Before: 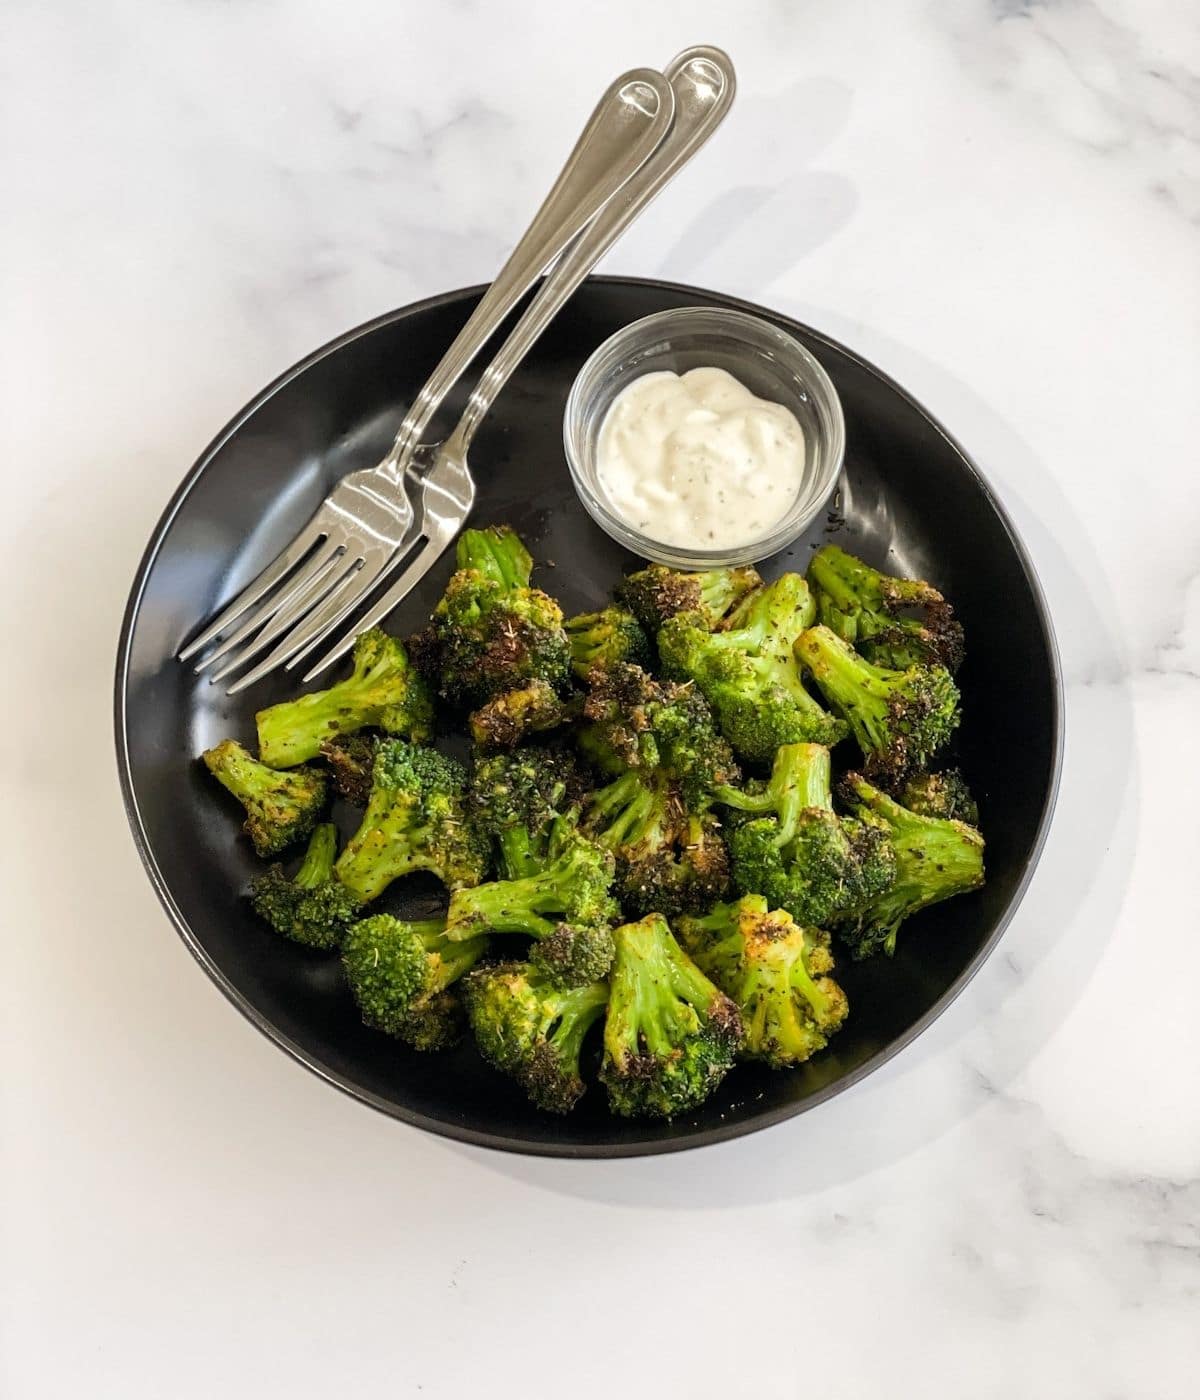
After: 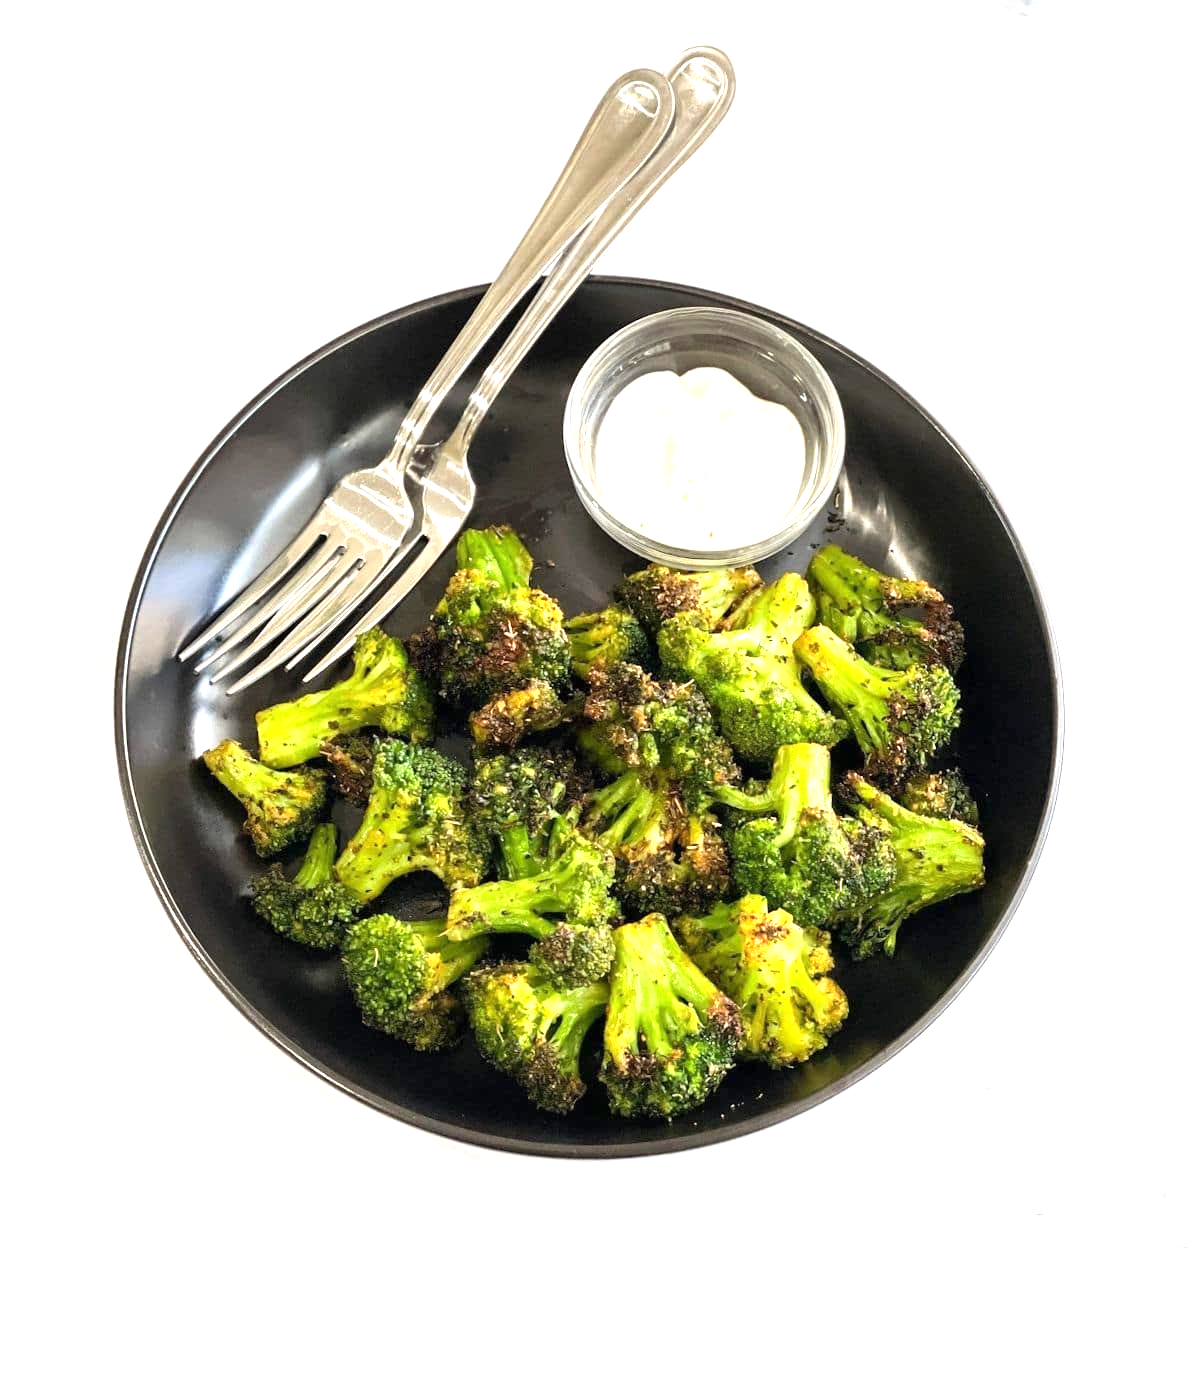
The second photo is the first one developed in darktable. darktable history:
exposure: exposure 1.136 EV, compensate highlight preservation false
